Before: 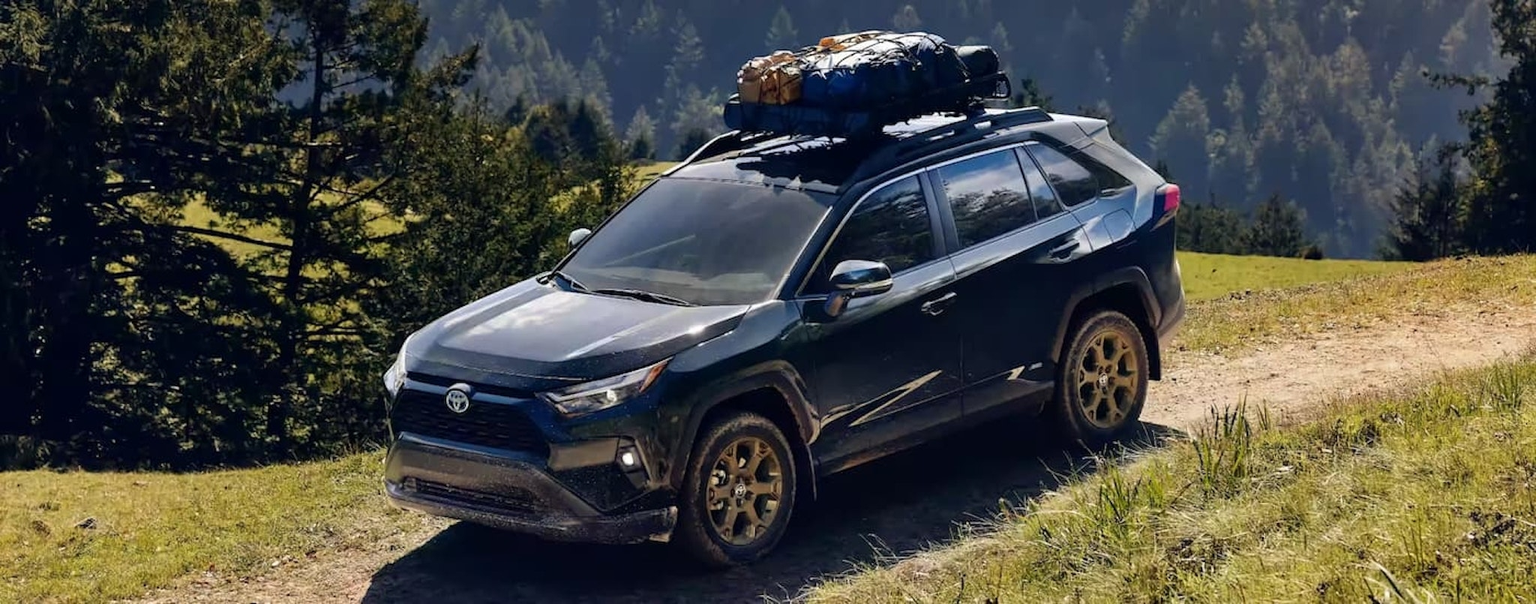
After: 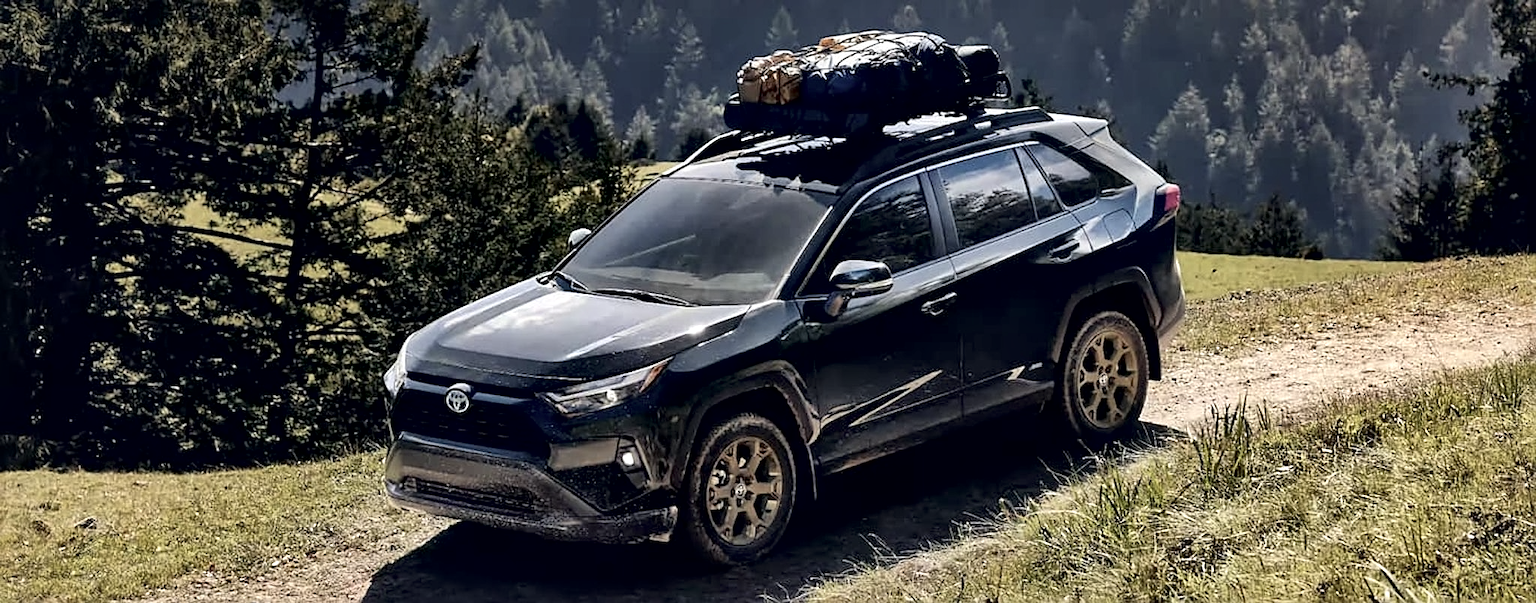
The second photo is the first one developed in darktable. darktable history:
sharpen: on, module defaults
local contrast: mode bilateral grid, contrast 71, coarseness 74, detail 180%, midtone range 0.2
contrast brightness saturation: contrast 0.1, saturation -0.303
